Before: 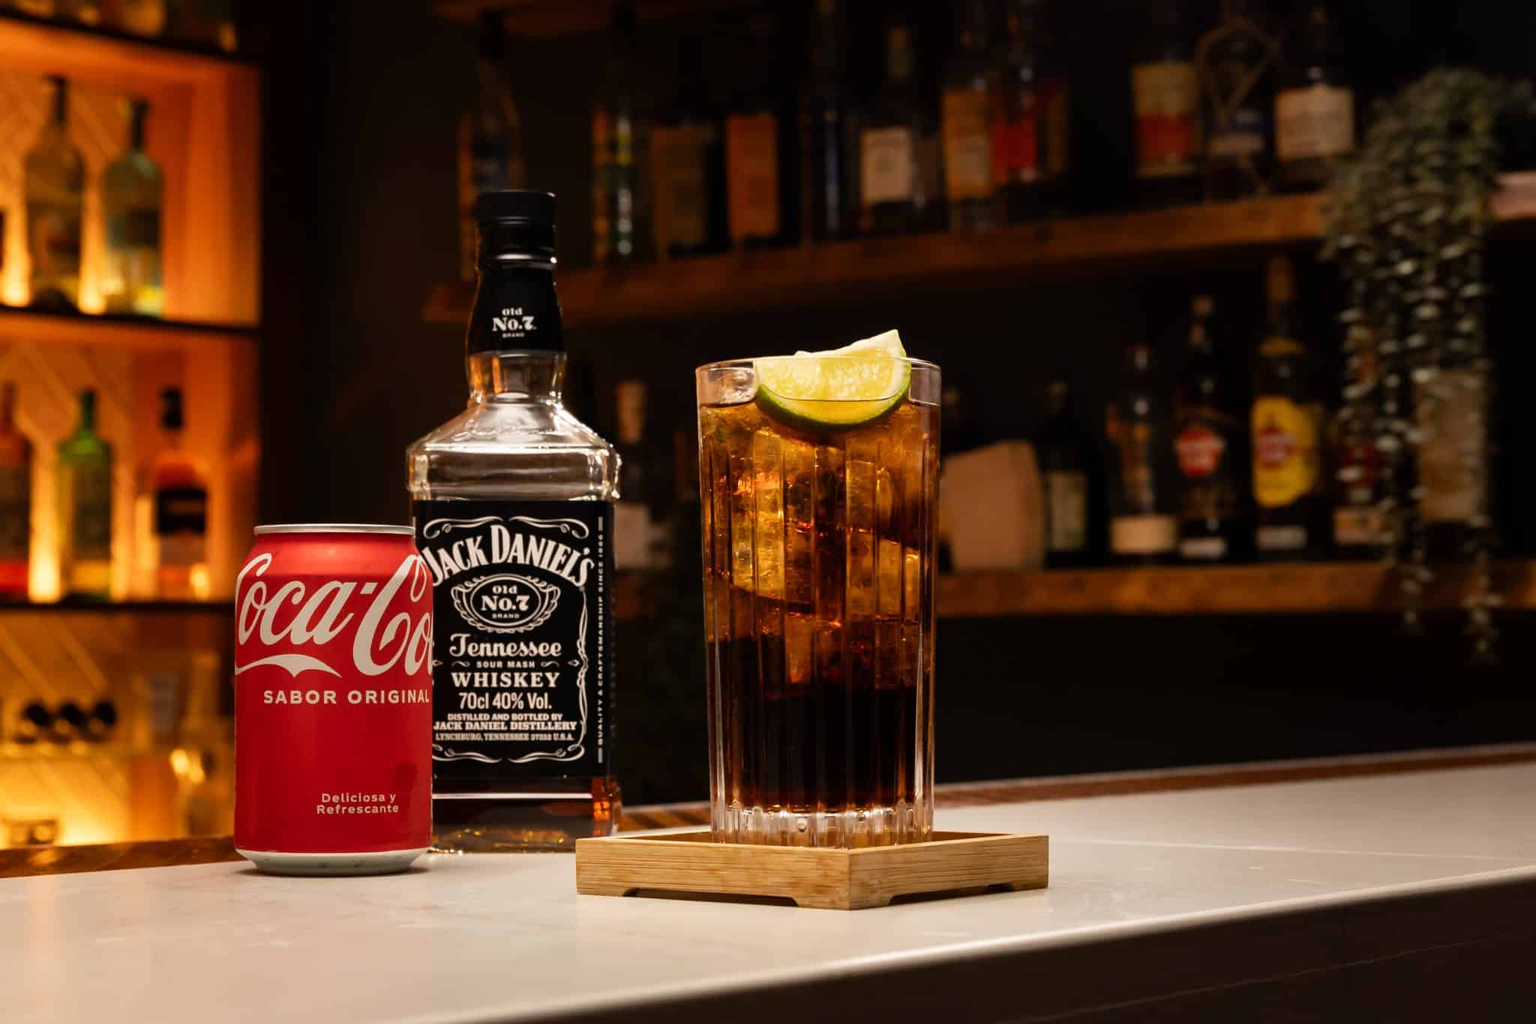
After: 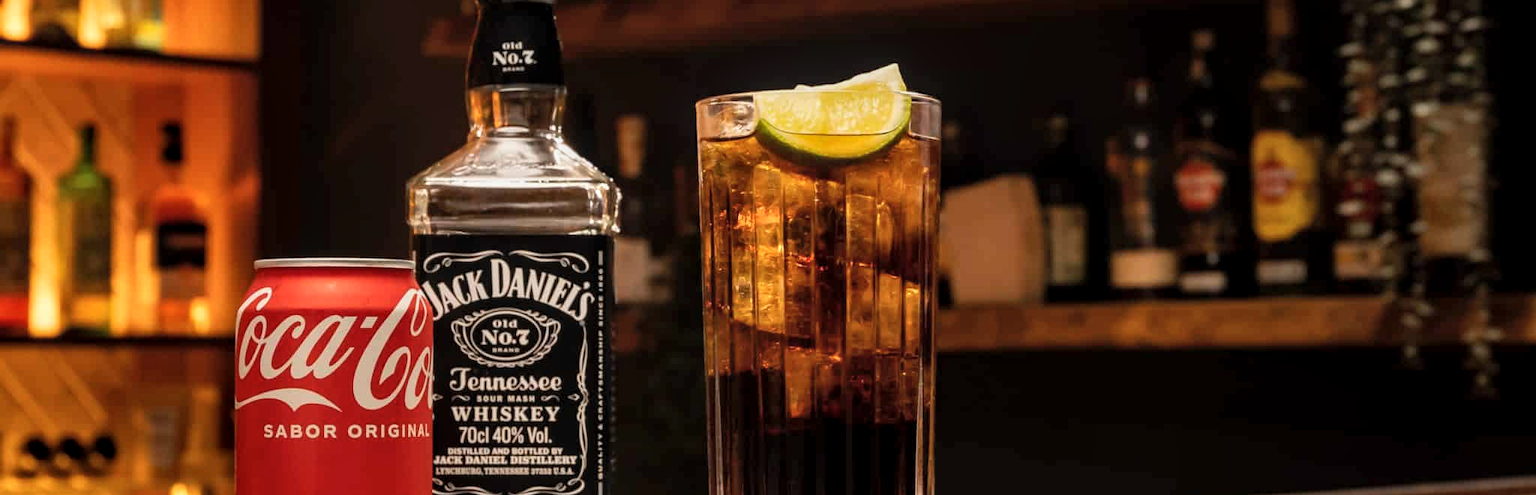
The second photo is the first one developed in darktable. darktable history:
crop and rotate: top 26.056%, bottom 25.543%
contrast brightness saturation: contrast 0.05, brightness 0.06, saturation 0.01
local contrast: on, module defaults
